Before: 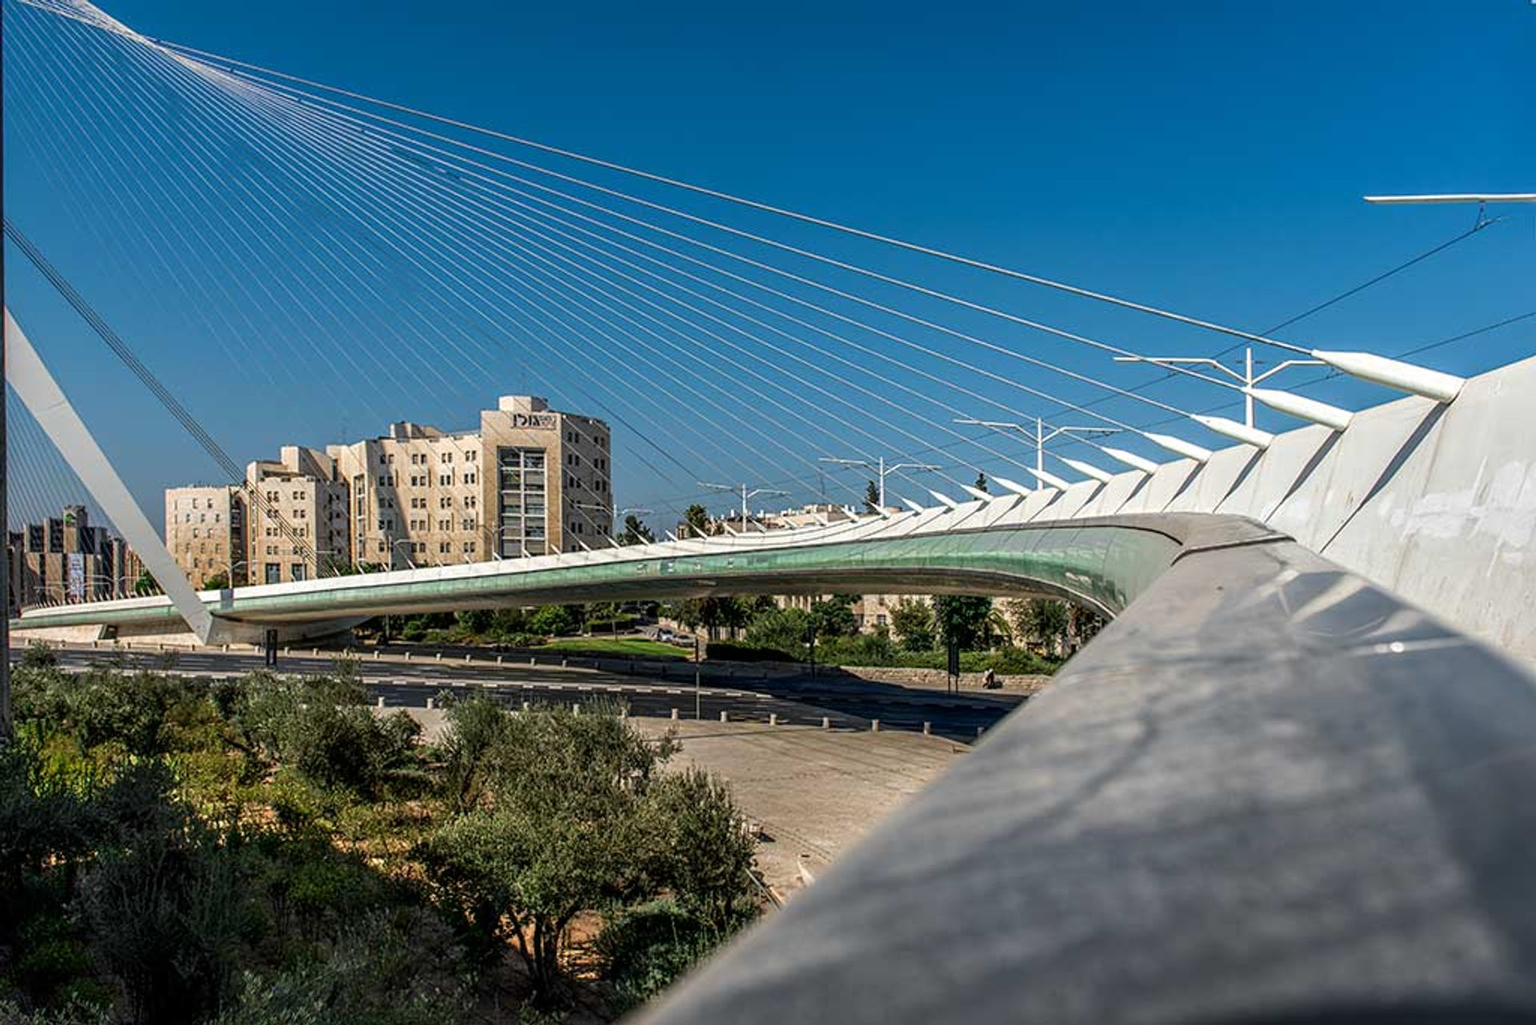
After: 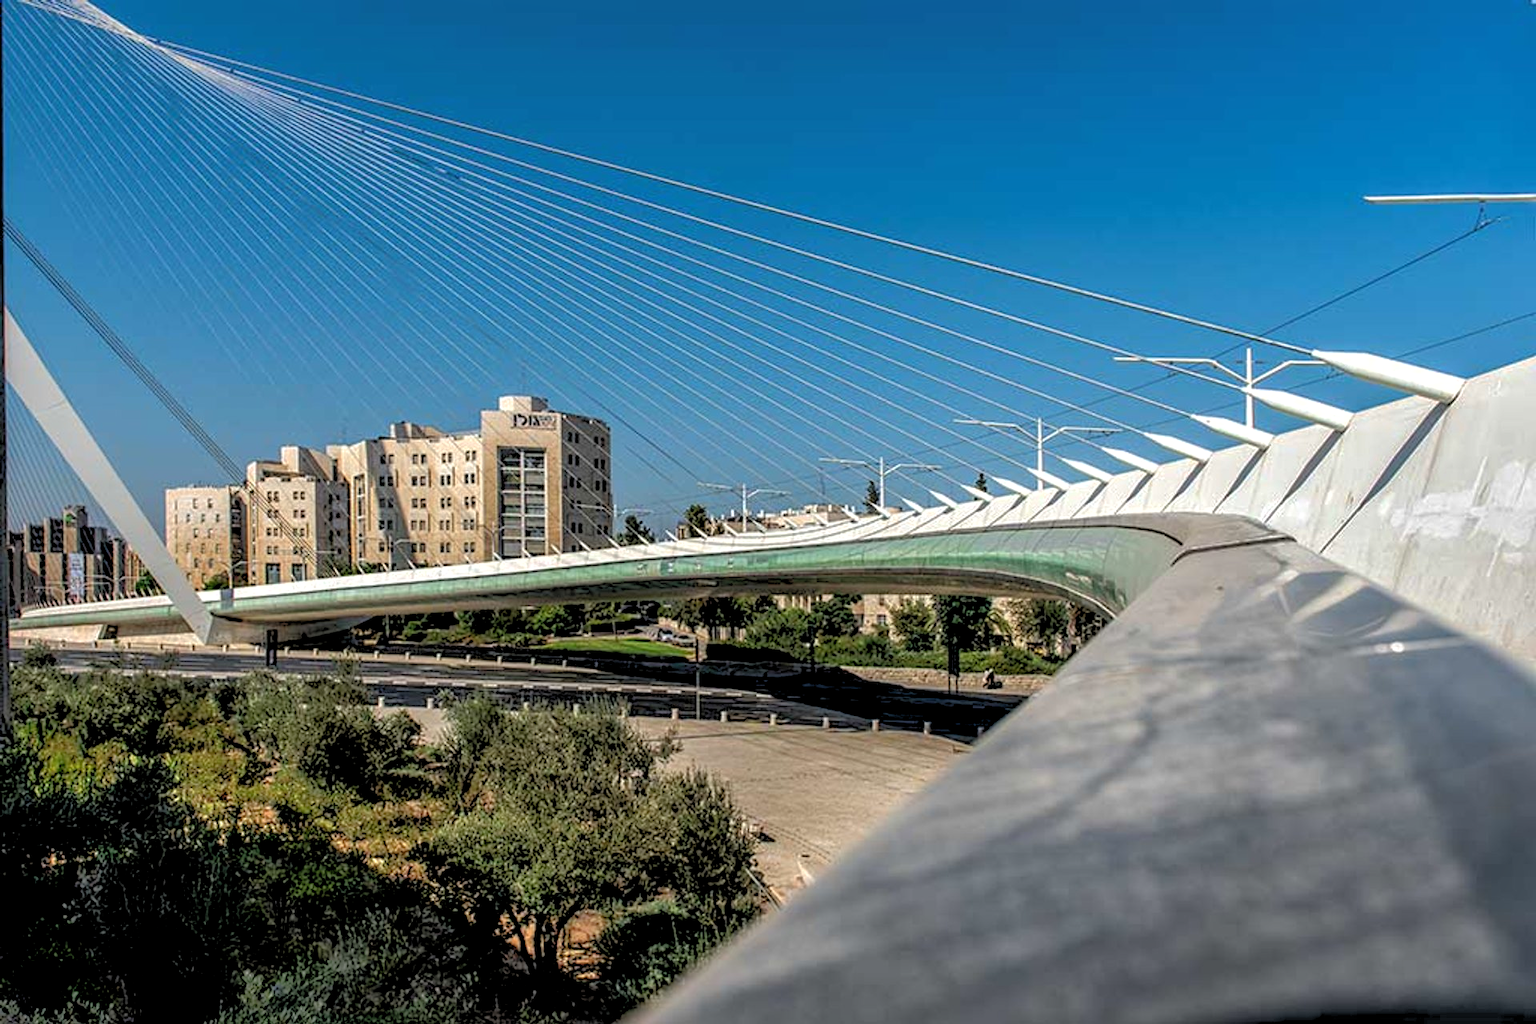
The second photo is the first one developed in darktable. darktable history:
rgb levels: levels [[0.013, 0.434, 0.89], [0, 0.5, 1], [0, 0.5, 1]]
shadows and highlights: on, module defaults
color balance: on, module defaults
